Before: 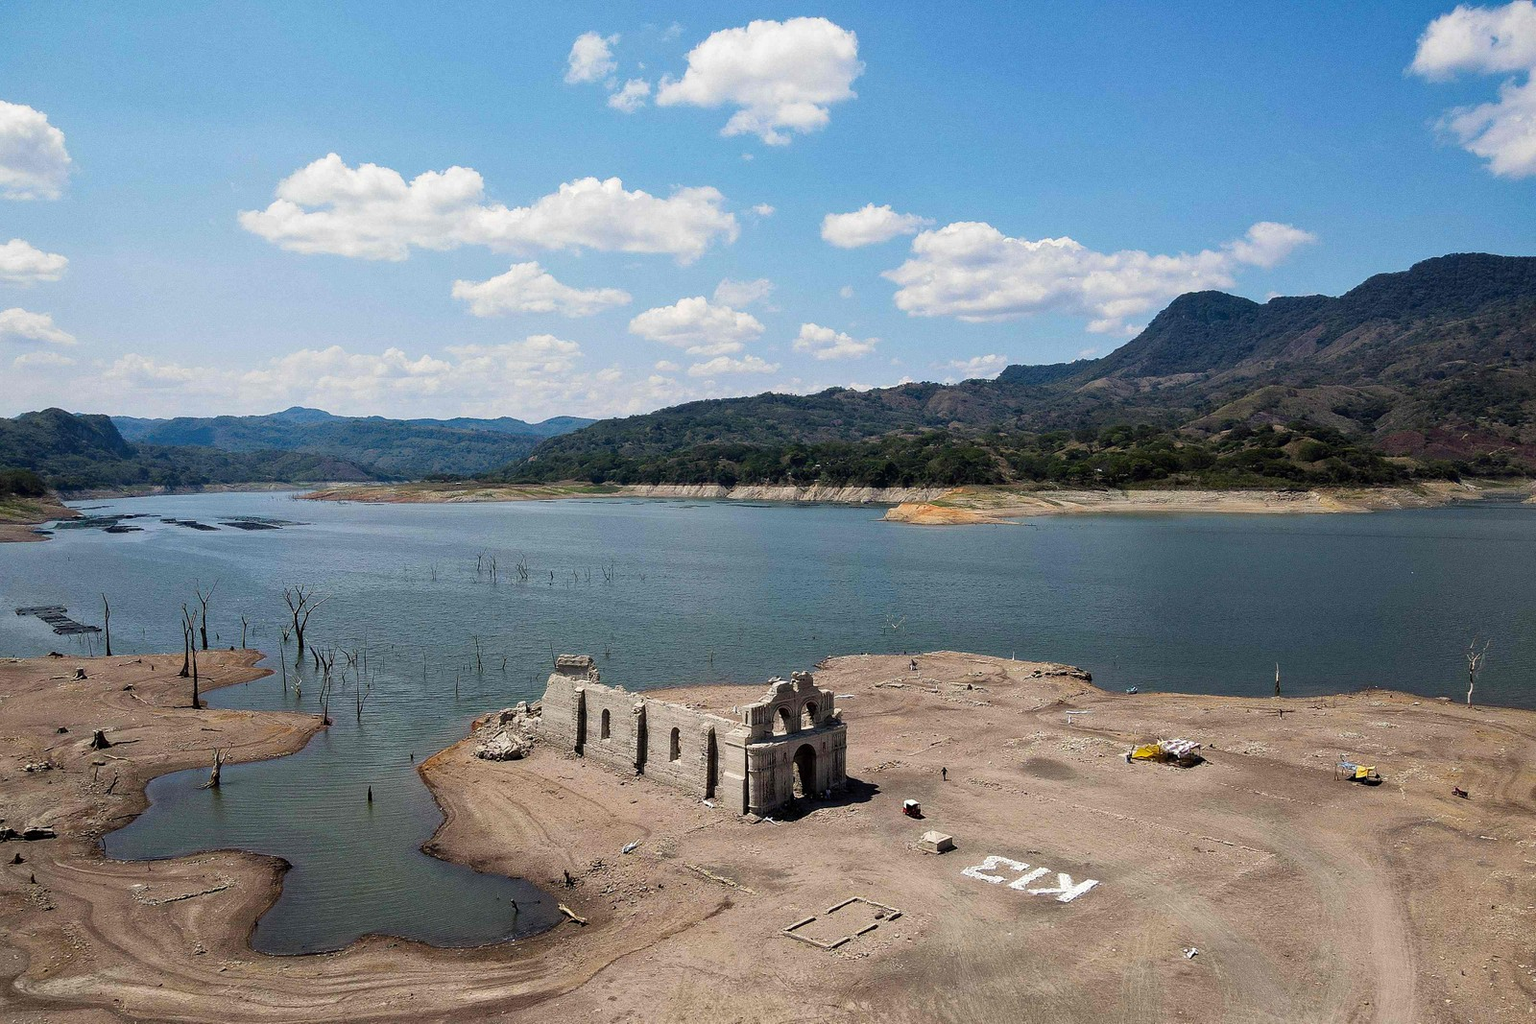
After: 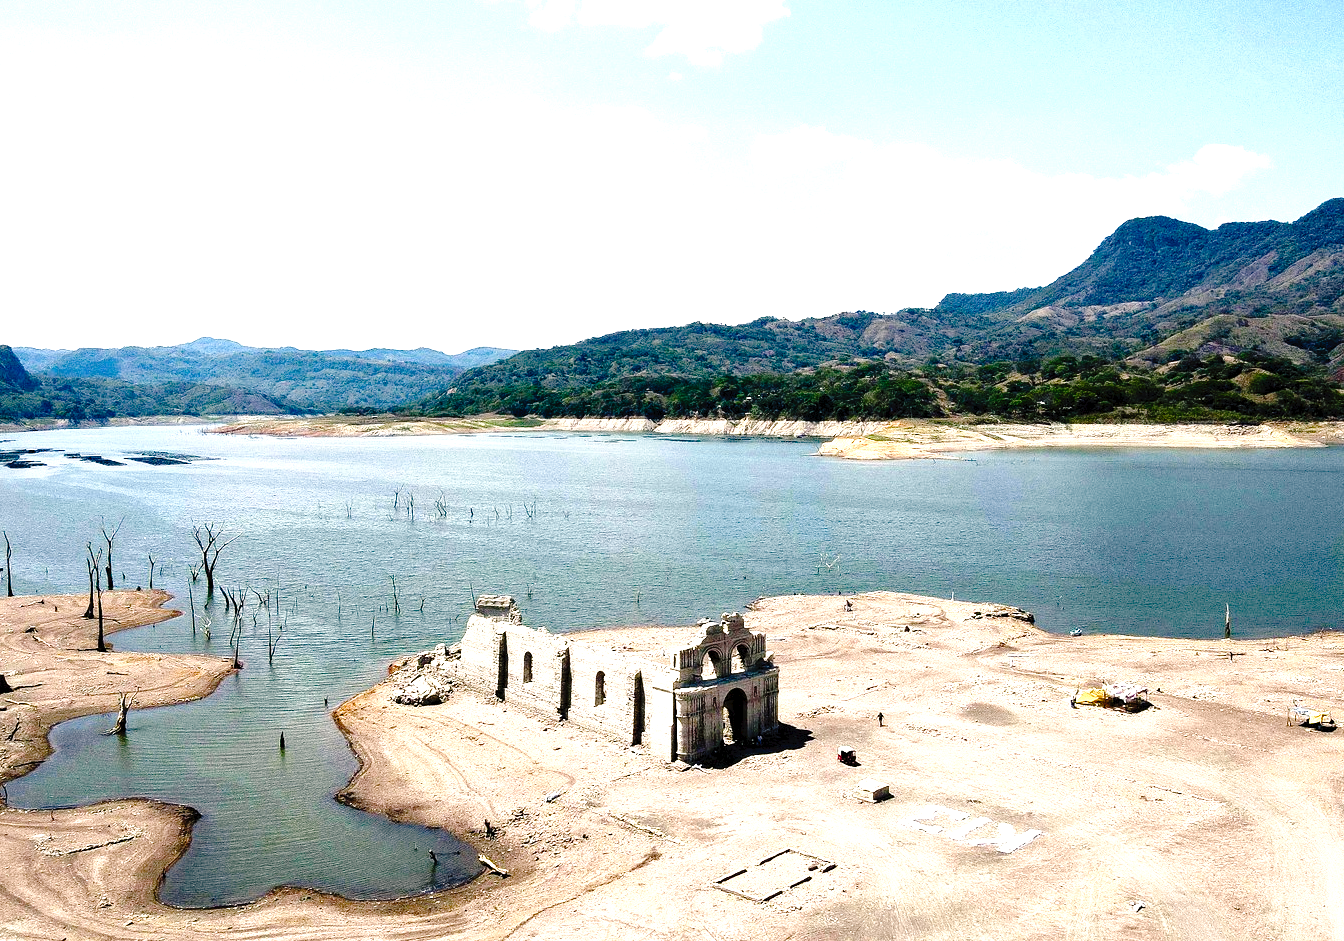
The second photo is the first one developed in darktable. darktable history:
crop: left 6.446%, top 8.188%, right 9.538%, bottom 3.548%
exposure: exposure 1 EV, compensate highlight preservation false
tone curve: curves: ch0 [(0, 0) (0.003, 0.025) (0.011, 0.027) (0.025, 0.032) (0.044, 0.037) (0.069, 0.044) (0.1, 0.054) (0.136, 0.084) (0.177, 0.128) (0.224, 0.196) (0.277, 0.281) (0.335, 0.376) (0.399, 0.461) (0.468, 0.534) (0.543, 0.613) (0.623, 0.692) (0.709, 0.77) (0.801, 0.849) (0.898, 0.934) (1, 1)], preserve colors none
color balance rgb: shadows lift › chroma 2.79%, shadows lift › hue 190.66°, power › hue 171.85°, highlights gain › chroma 2.16%, highlights gain › hue 75.26°, global offset › luminance -0.51%, perceptual saturation grading › highlights -33.8%, perceptual saturation grading › mid-tones 14.98%, perceptual saturation grading › shadows 48.43%, perceptual brilliance grading › highlights 15.68%, perceptual brilliance grading › mid-tones 6.62%, perceptual brilliance grading › shadows -14.98%, global vibrance 11.32%, contrast 5.05%
